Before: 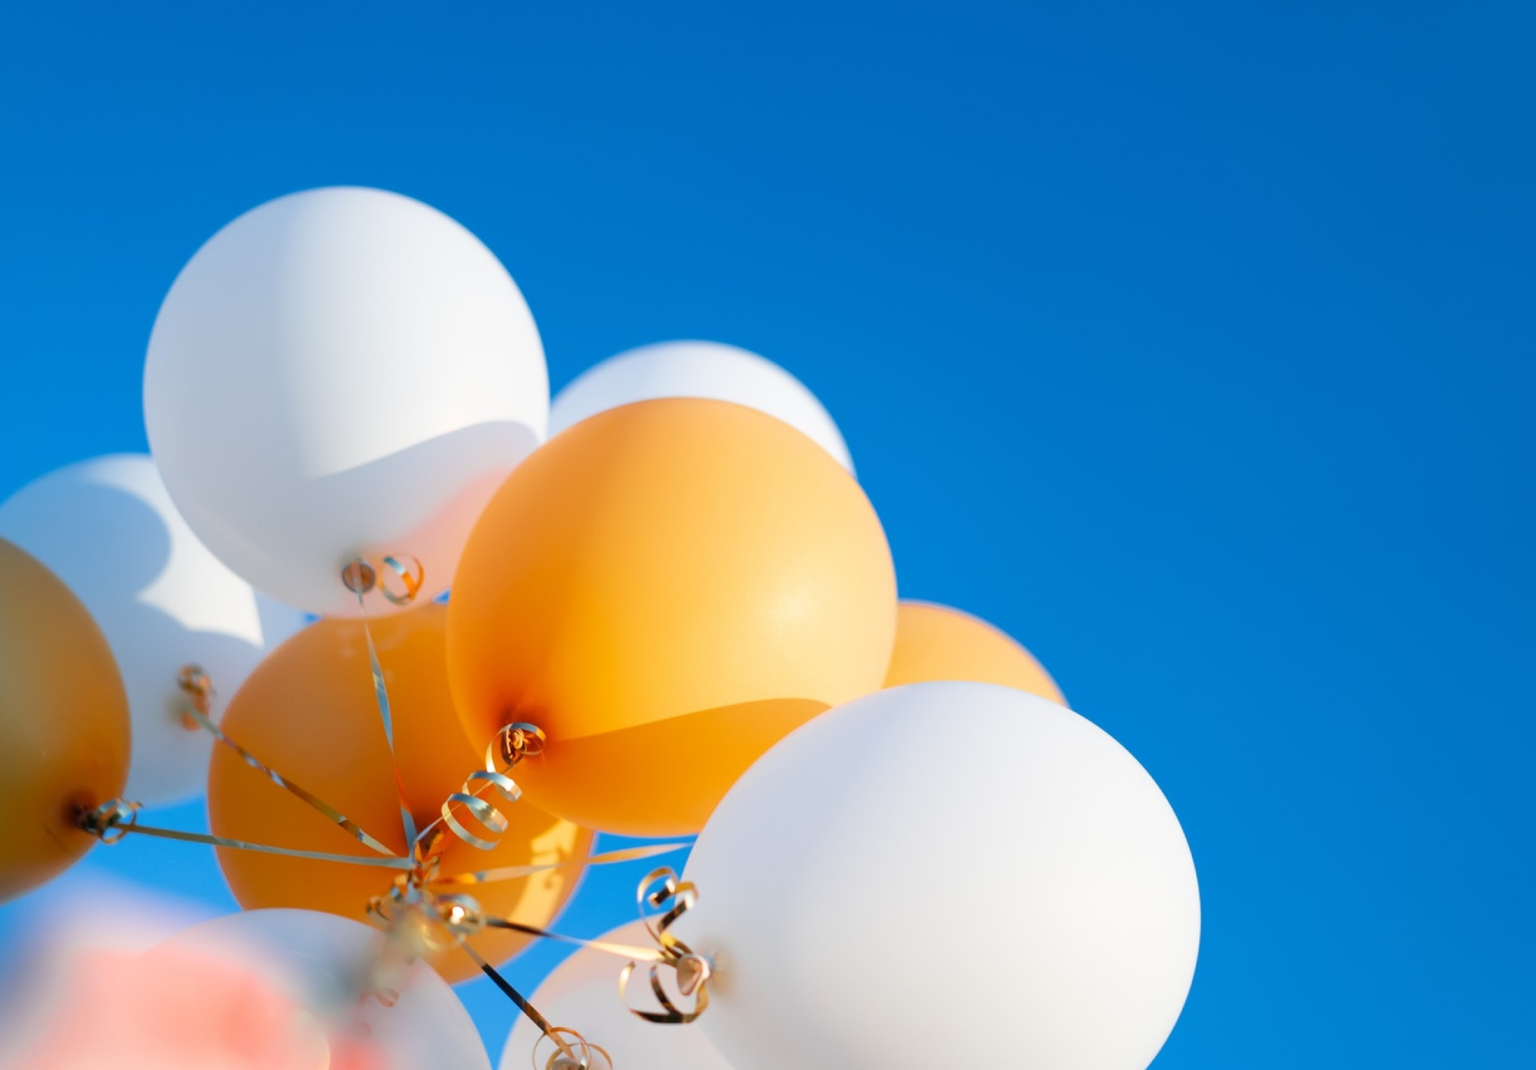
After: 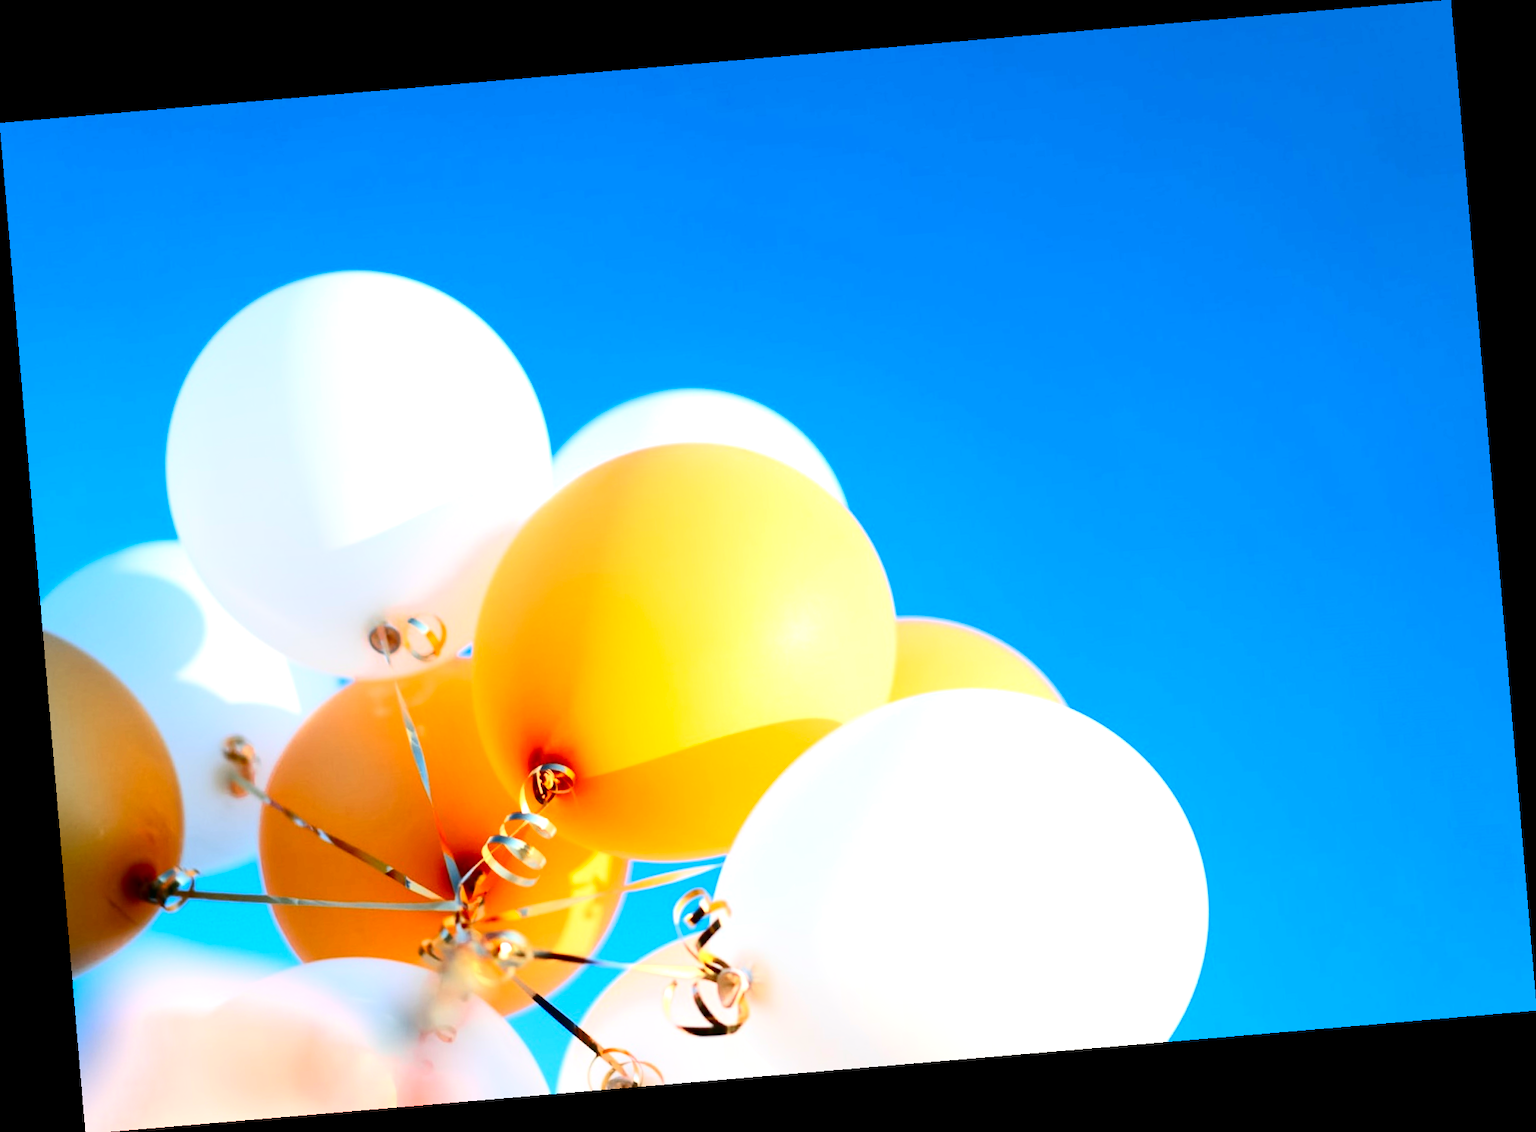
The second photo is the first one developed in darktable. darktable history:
rotate and perspective: rotation -4.86°, automatic cropping off
exposure: black level correction 0, exposure 0.7 EV, compensate exposure bias true, compensate highlight preservation false
contrast brightness saturation: contrast 0.32, brightness -0.08, saturation 0.17
